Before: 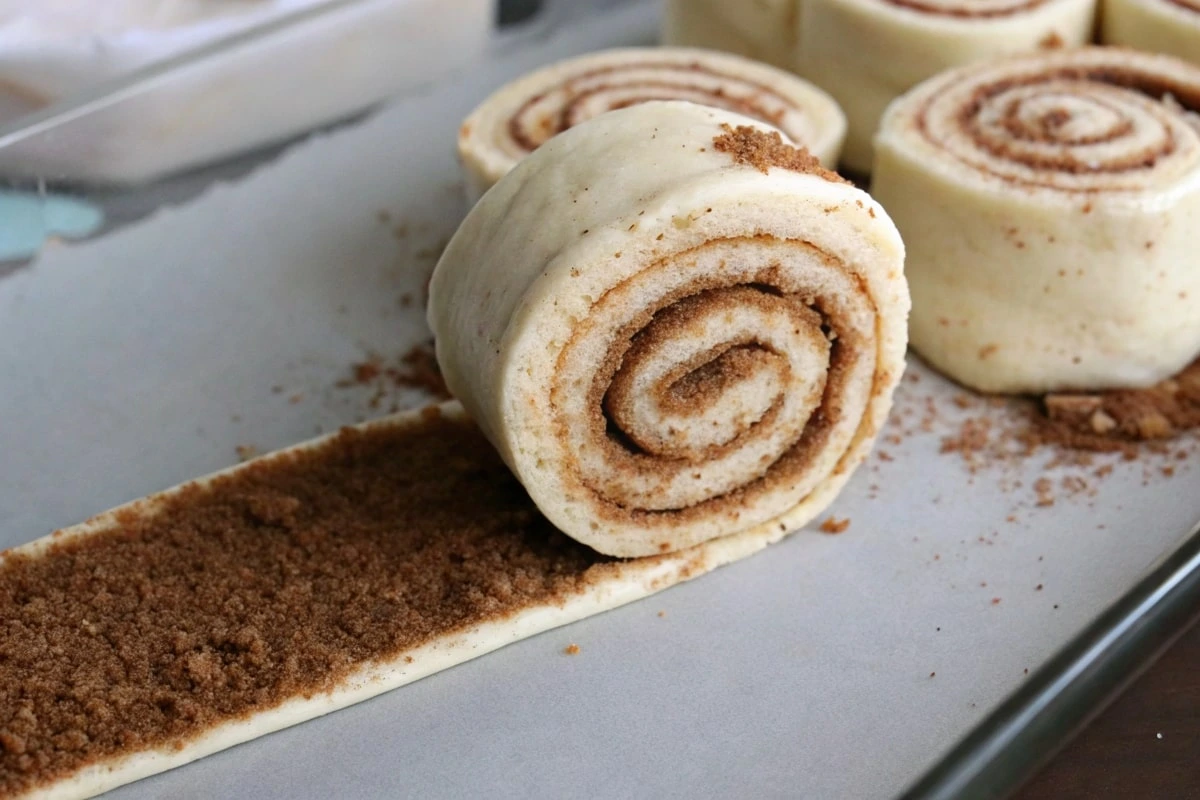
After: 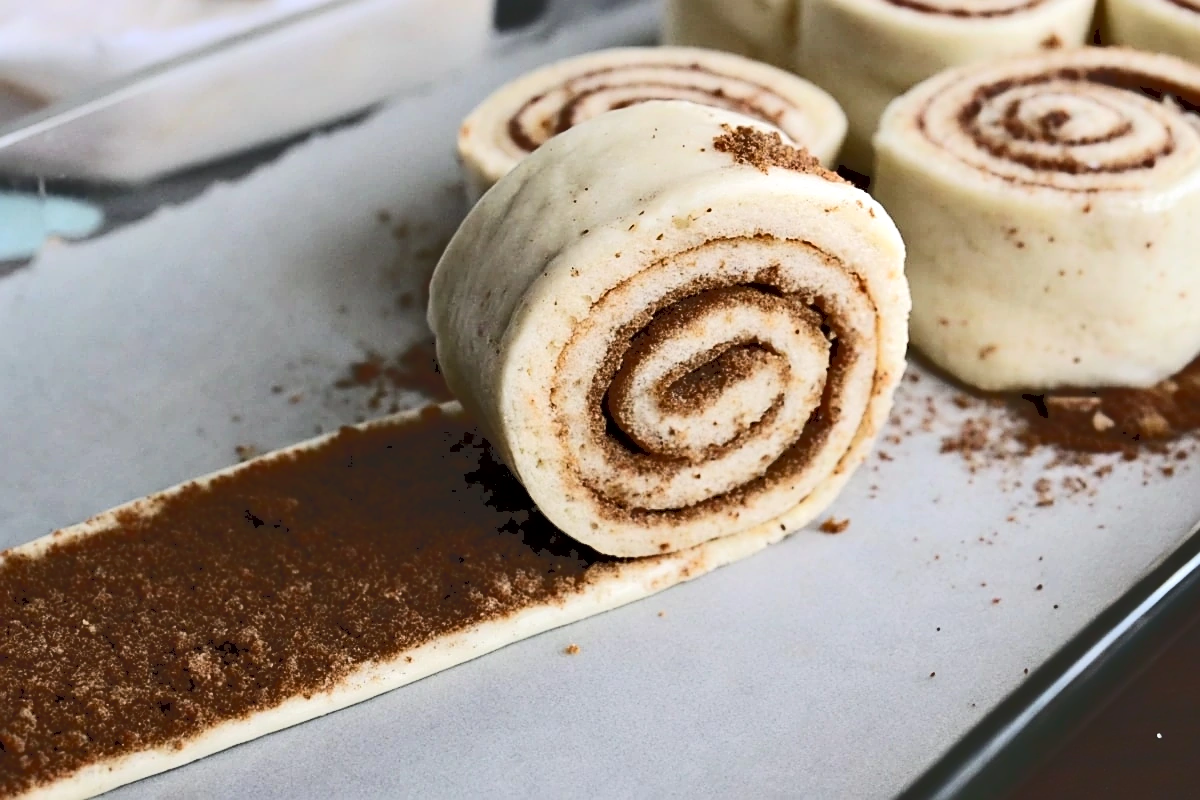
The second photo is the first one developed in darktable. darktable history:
tone curve: curves: ch0 [(0, 0) (0.003, 0.145) (0.011, 0.15) (0.025, 0.15) (0.044, 0.156) (0.069, 0.161) (0.1, 0.169) (0.136, 0.175) (0.177, 0.184) (0.224, 0.196) (0.277, 0.234) (0.335, 0.291) (0.399, 0.391) (0.468, 0.505) (0.543, 0.633) (0.623, 0.742) (0.709, 0.826) (0.801, 0.882) (0.898, 0.93) (1, 1)], color space Lab, independent channels, preserve colors none
contrast equalizer: octaves 7, y [[0.536, 0.565, 0.581, 0.516, 0.52, 0.491], [0.5 ×6], [0.5 ×6], [0 ×6], [0 ×6]]
exposure: exposure -0.153 EV, compensate highlight preservation false
sharpen: on, module defaults
